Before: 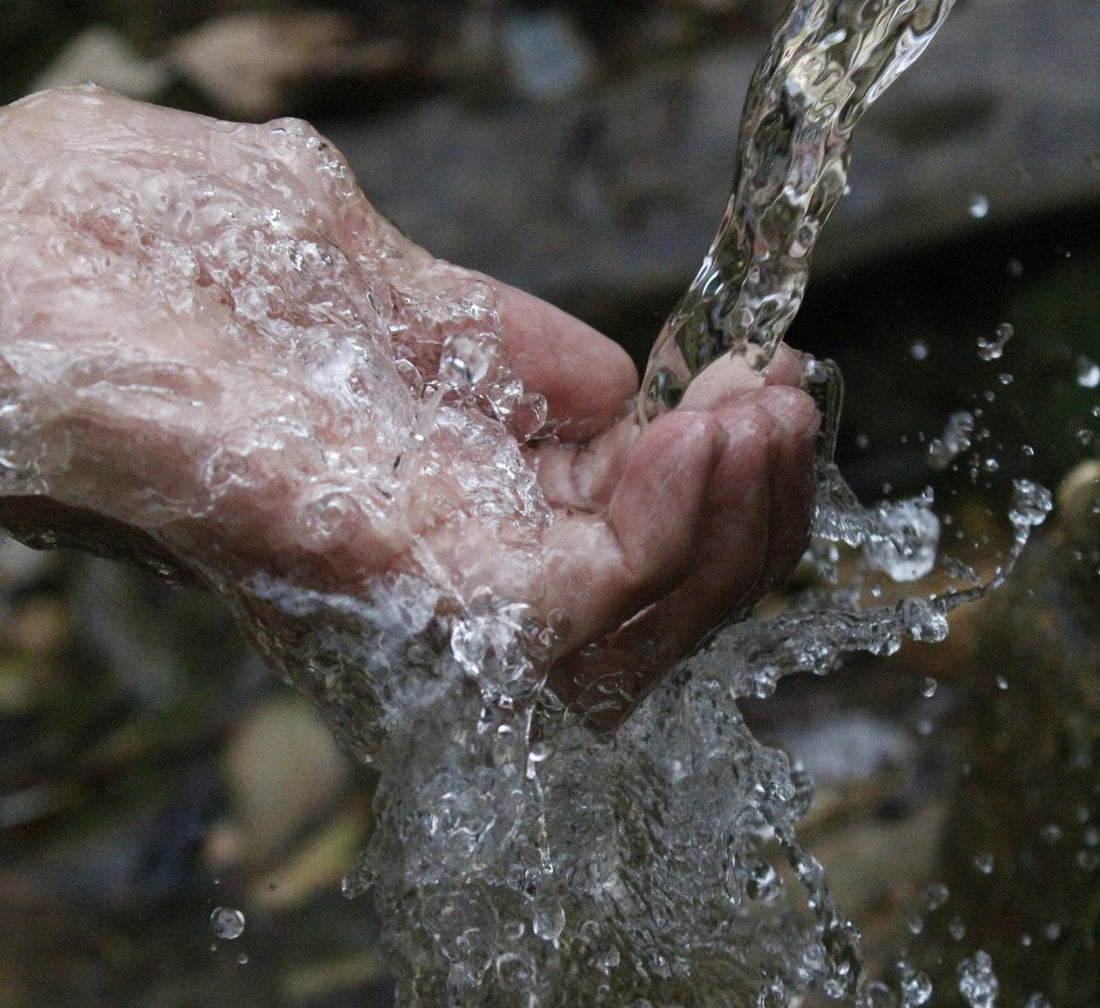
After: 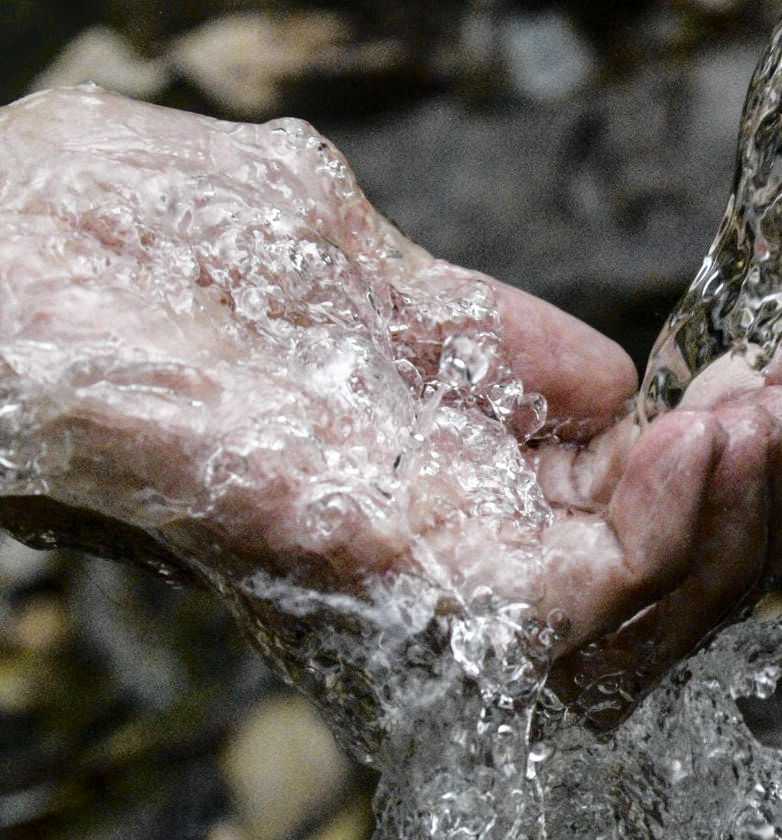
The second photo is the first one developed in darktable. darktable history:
local contrast: detail 130%
crop: right 28.885%, bottom 16.626%
tone curve: curves: ch0 [(0, 0.013) (0.129, 0.1) (0.327, 0.382) (0.489, 0.573) (0.66, 0.748) (0.858, 0.926) (1, 0.977)]; ch1 [(0, 0) (0.353, 0.344) (0.45, 0.46) (0.498, 0.498) (0.521, 0.512) (0.563, 0.559) (0.592, 0.585) (0.647, 0.68) (1, 1)]; ch2 [(0, 0) (0.333, 0.346) (0.375, 0.375) (0.427, 0.44) (0.476, 0.492) (0.511, 0.508) (0.528, 0.533) (0.579, 0.61) (0.612, 0.644) (0.66, 0.715) (1, 1)], color space Lab, independent channels, preserve colors none
